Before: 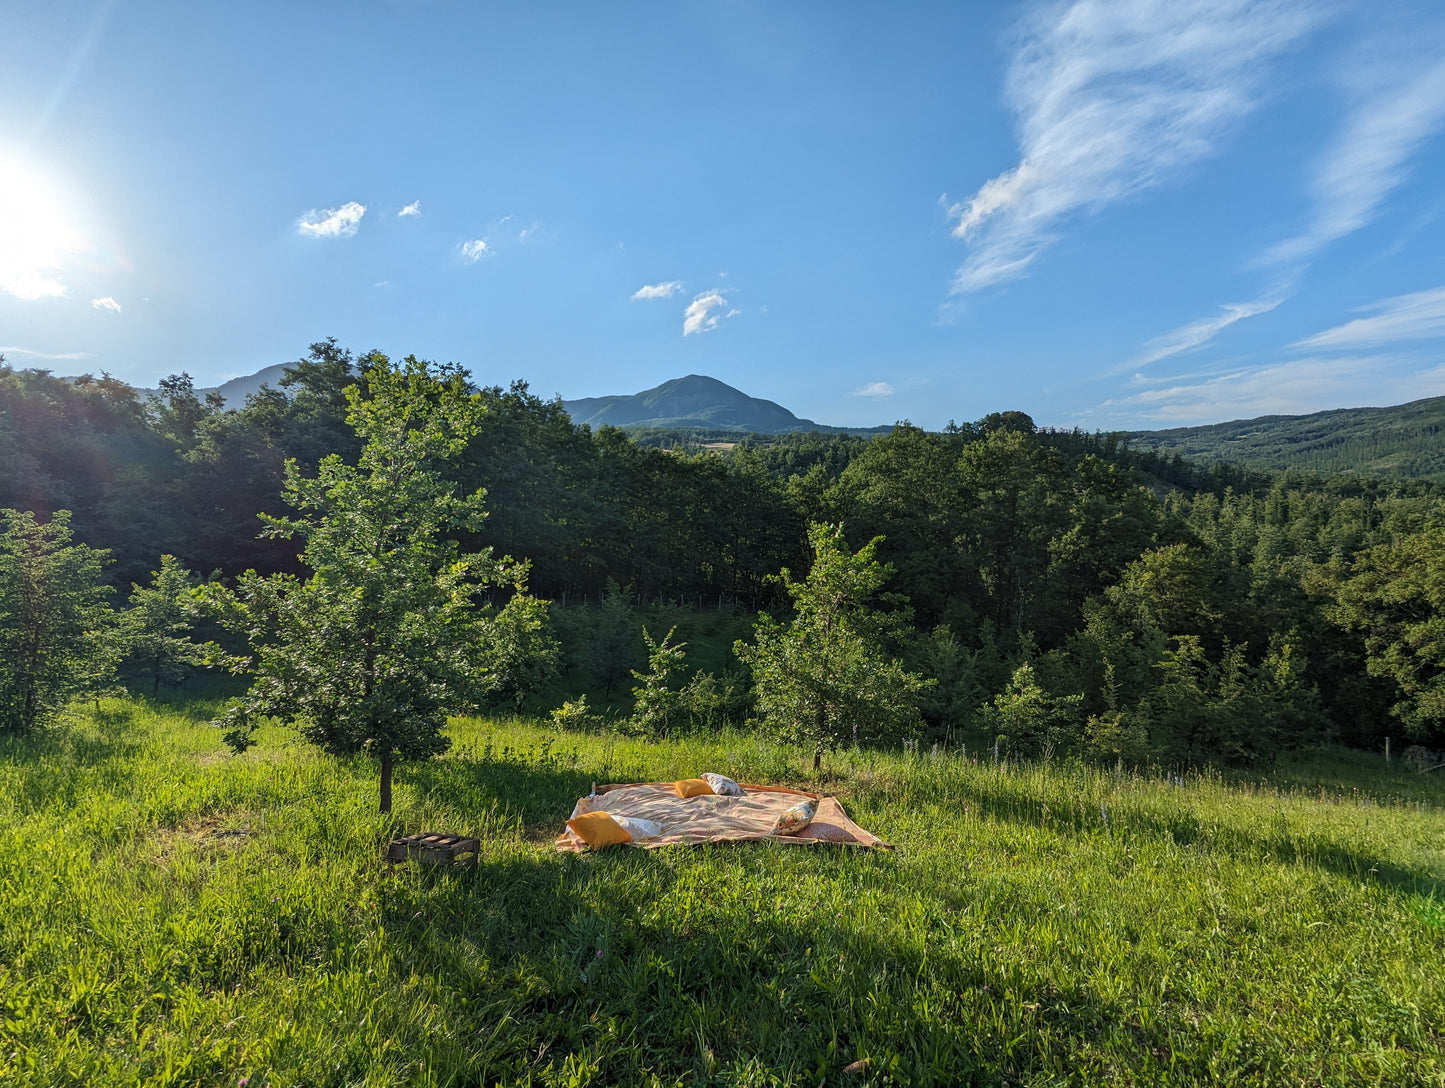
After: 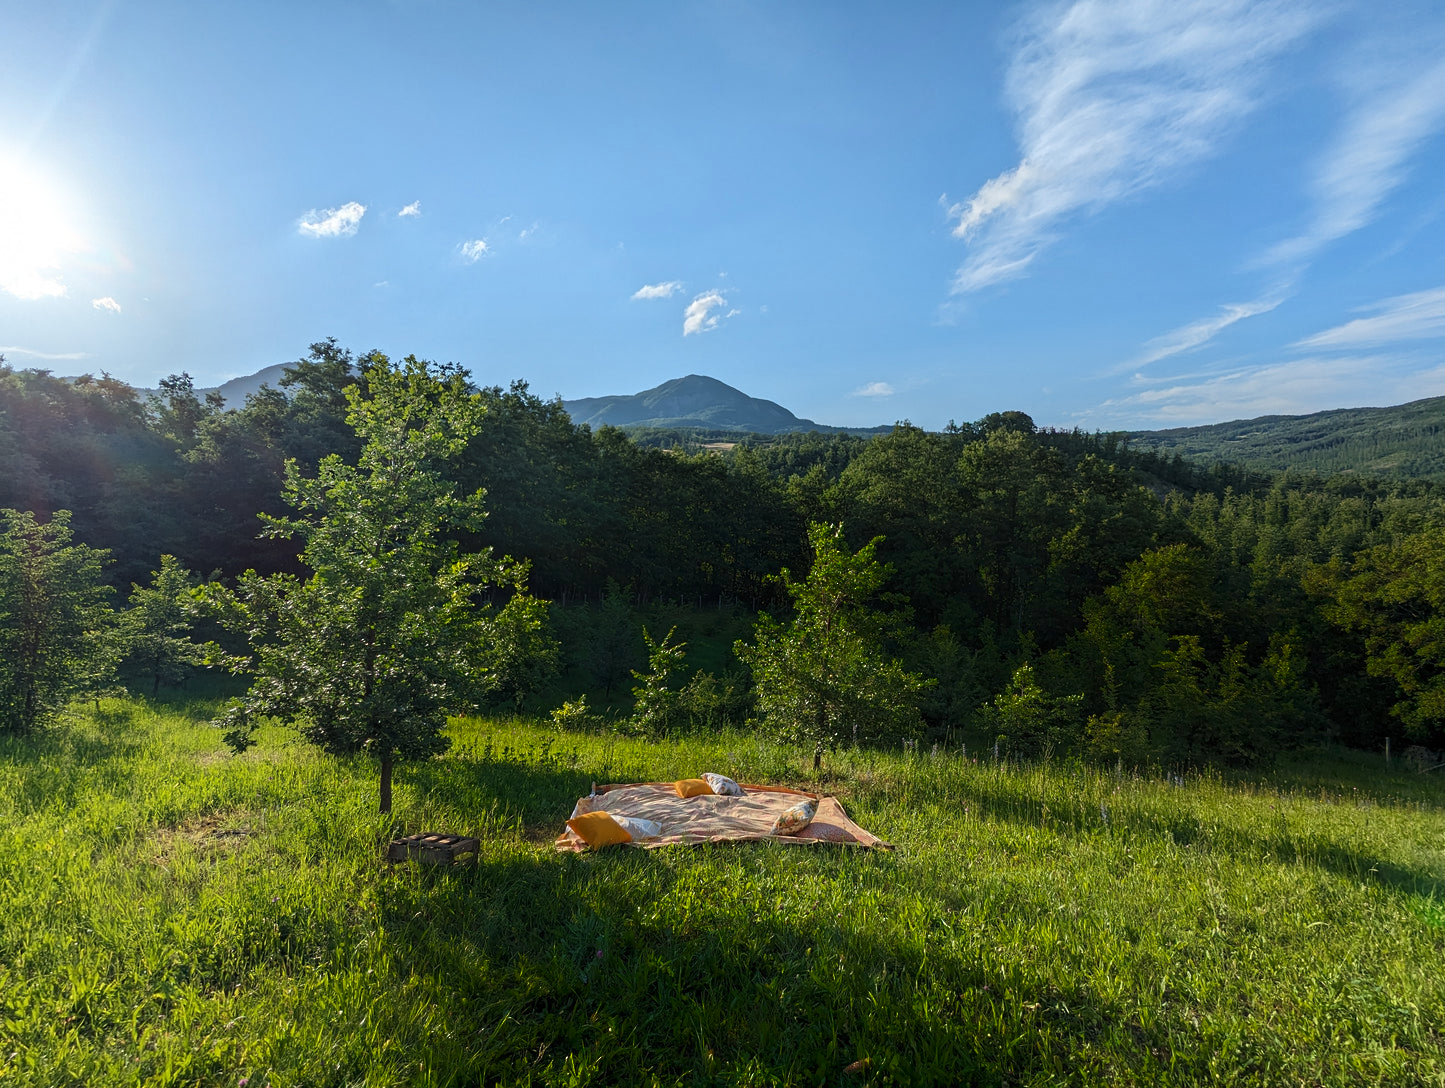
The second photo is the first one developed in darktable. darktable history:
shadows and highlights: shadows -70.94, highlights 36.81, soften with gaussian
sharpen: radius 5.347, amount 0.315, threshold 26.702
